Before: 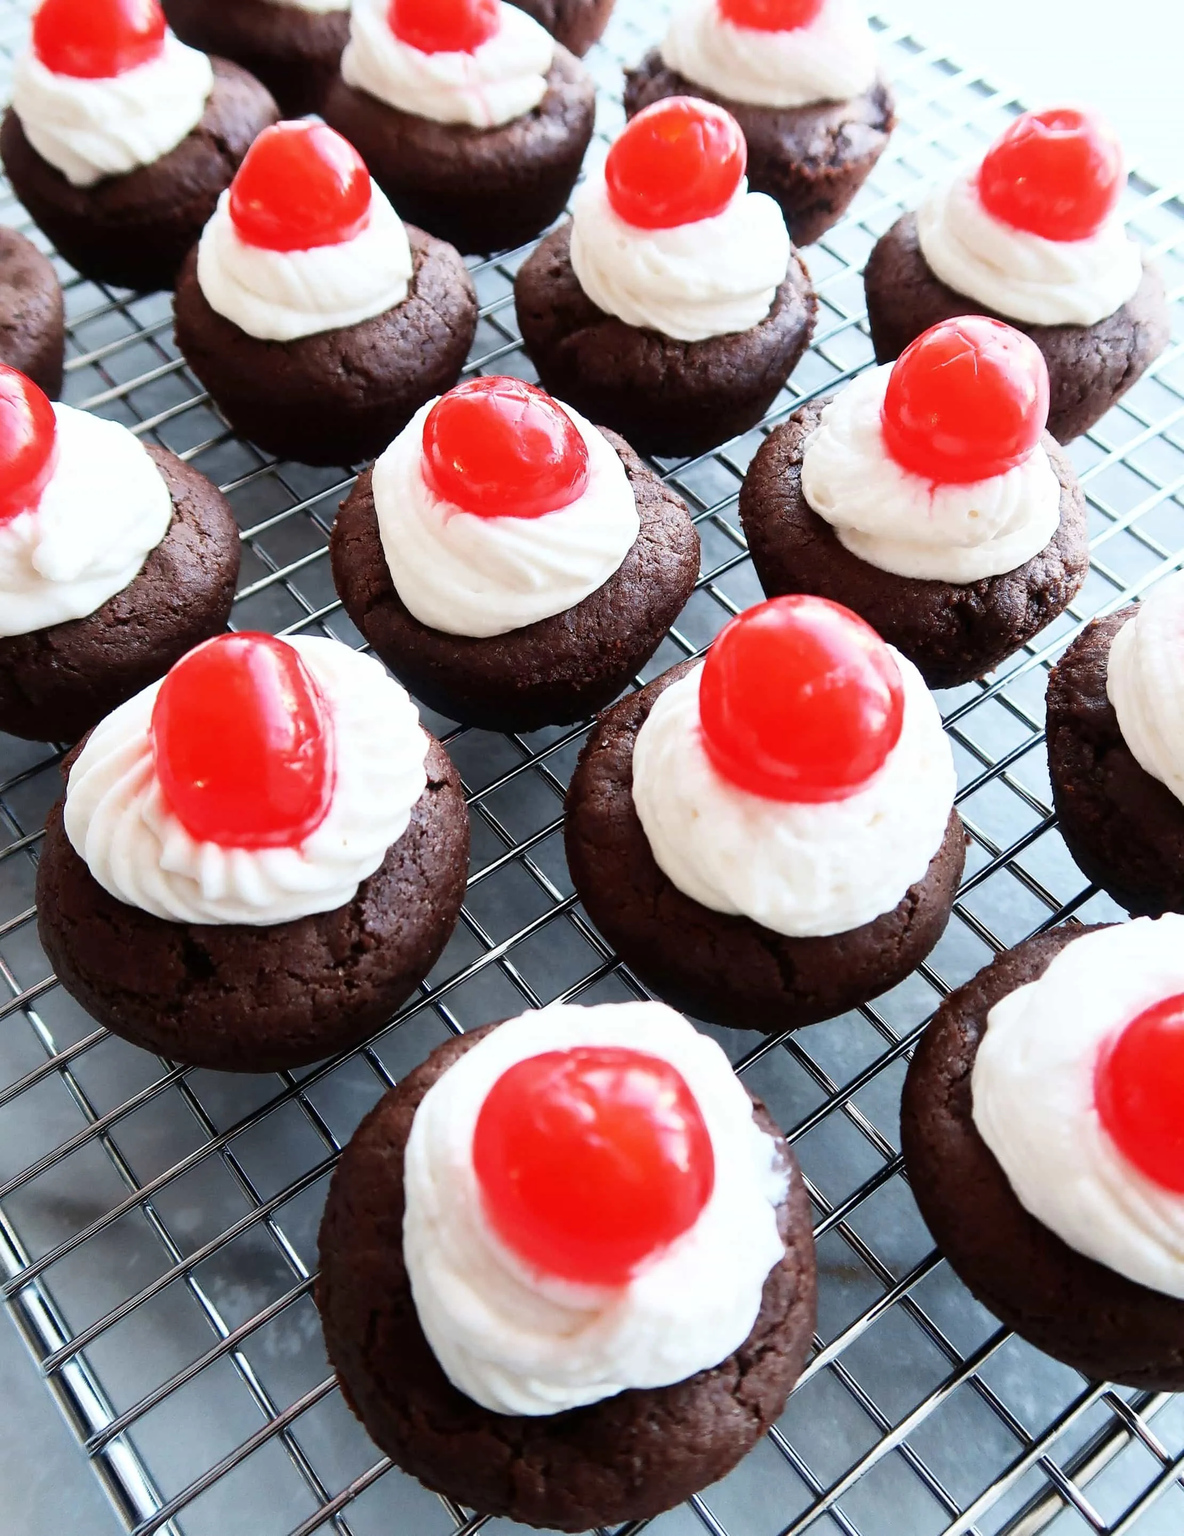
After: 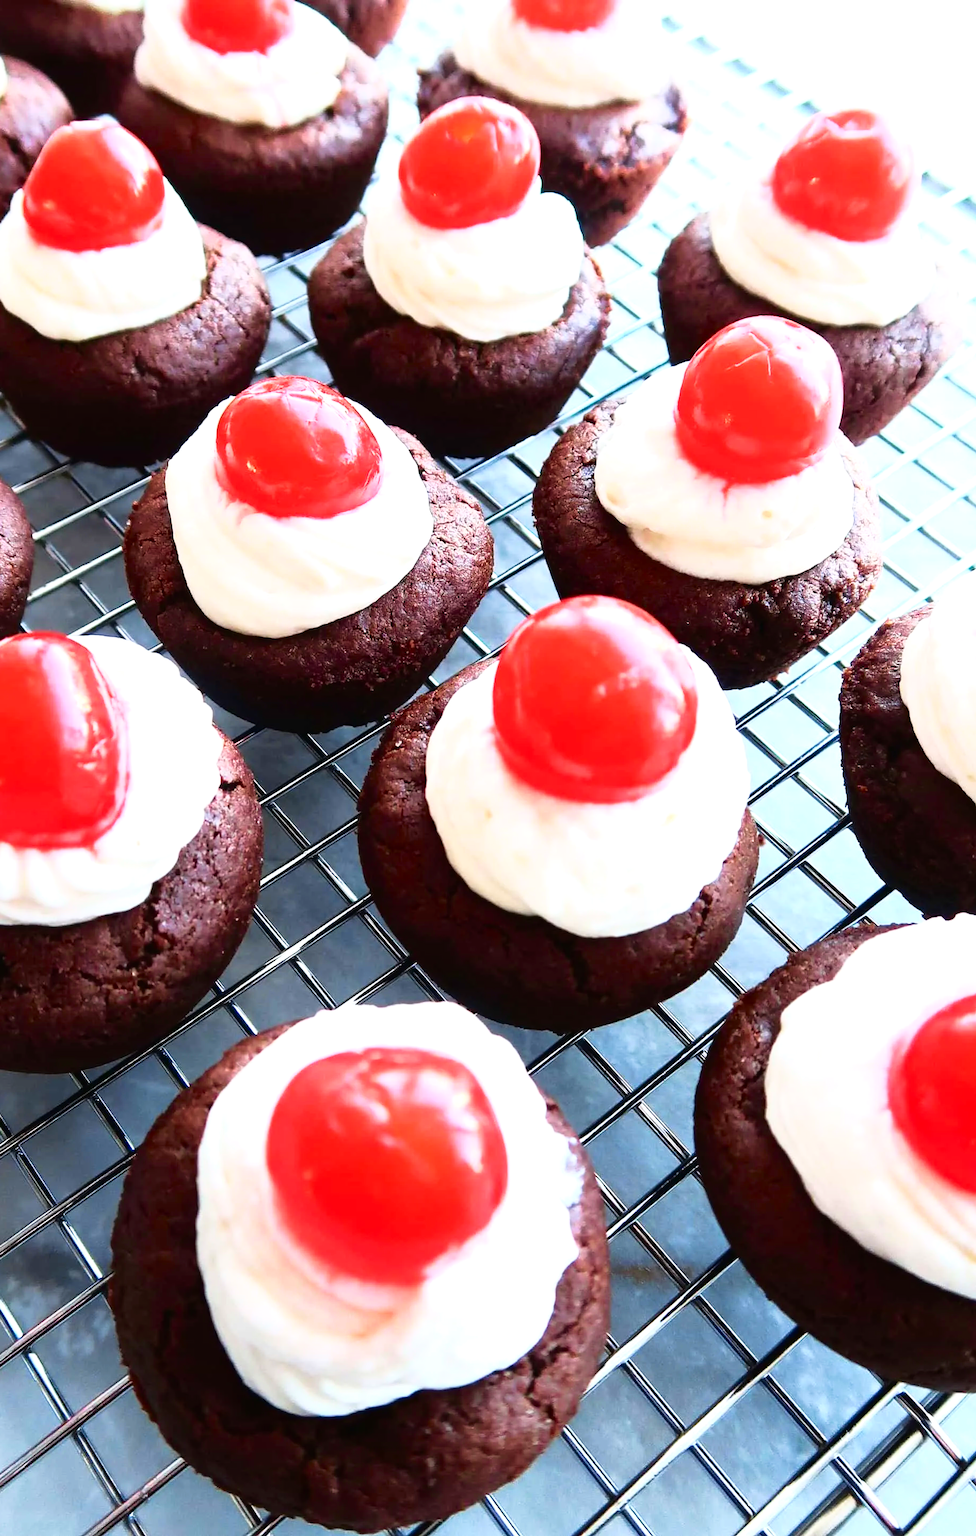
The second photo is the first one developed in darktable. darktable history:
exposure: black level correction 0, exposure 0.301 EV, compensate exposure bias true, compensate highlight preservation false
crop: left 17.471%, bottom 0.033%
tone curve: curves: ch0 [(0, 0.01) (0.037, 0.032) (0.131, 0.108) (0.275, 0.286) (0.483, 0.517) (0.61, 0.661) (0.697, 0.768) (0.797, 0.876) (0.888, 0.952) (0.997, 0.995)]; ch1 [(0, 0) (0.312, 0.262) (0.425, 0.402) (0.5, 0.5) (0.527, 0.532) (0.556, 0.585) (0.683, 0.706) (0.746, 0.77) (1, 1)]; ch2 [(0, 0) (0.223, 0.185) (0.333, 0.284) (0.432, 0.4) (0.502, 0.502) (0.525, 0.527) (0.545, 0.564) (0.587, 0.613) (0.636, 0.654) (0.711, 0.729) (0.845, 0.855) (0.998, 0.977)], color space Lab, independent channels
velvia: on, module defaults
